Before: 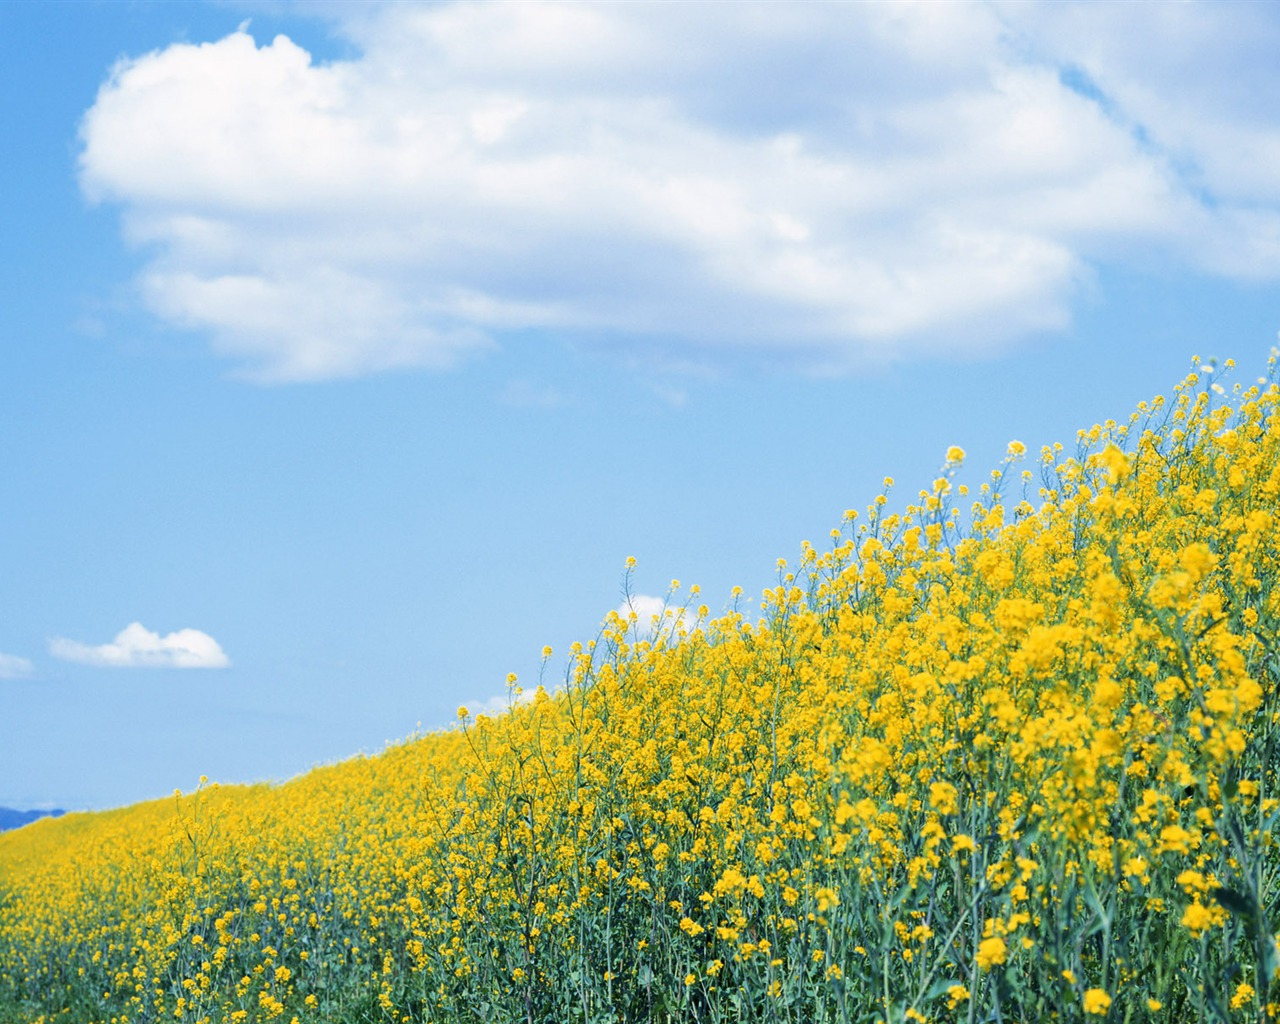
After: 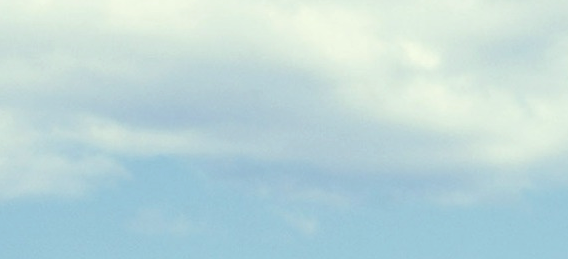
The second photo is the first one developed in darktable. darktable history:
tone equalizer: edges refinement/feathering 500, mask exposure compensation -1.57 EV, preserve details no
crop: left 28.87%, top 16.878%, right 26.752%, bottom 57.744%
color correction: highlights a* -6.26, highlights b* 9.33, shadows a* 10.22, shadows b* 23.56
